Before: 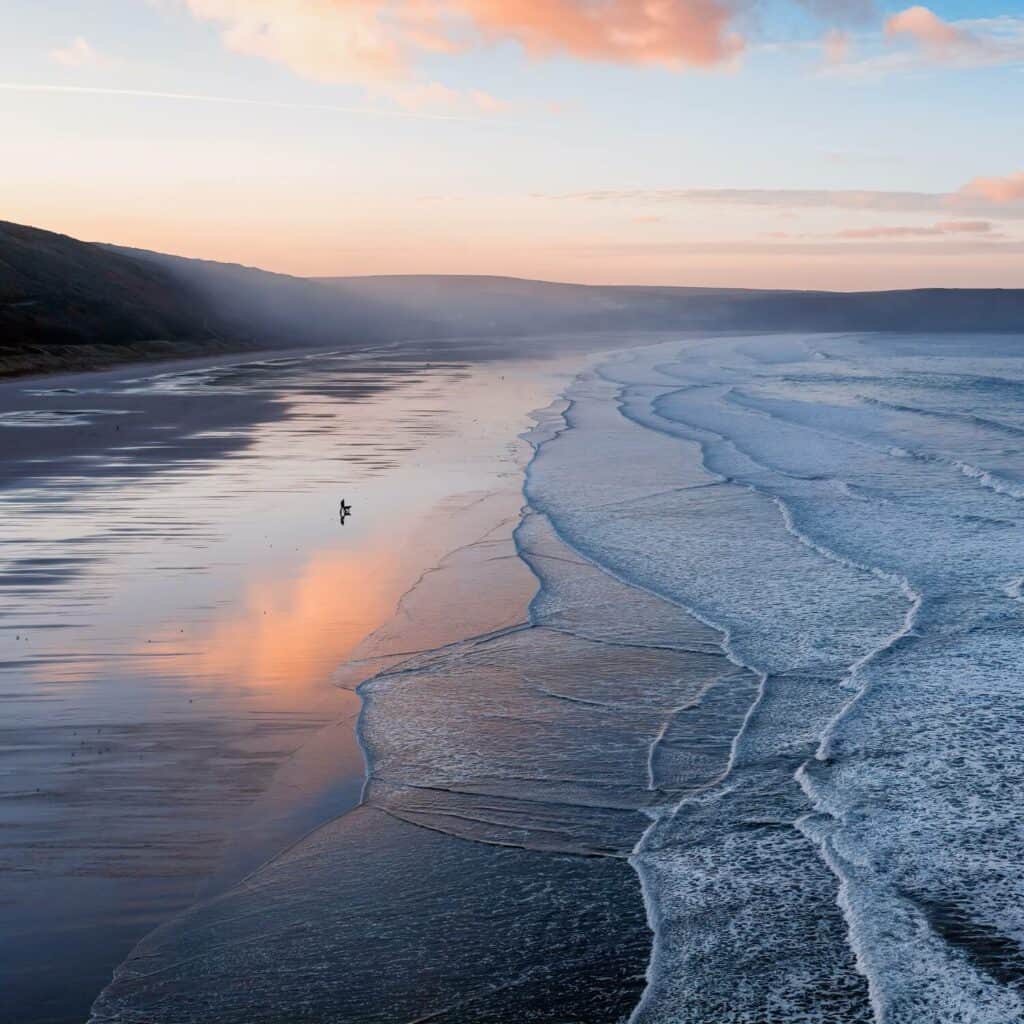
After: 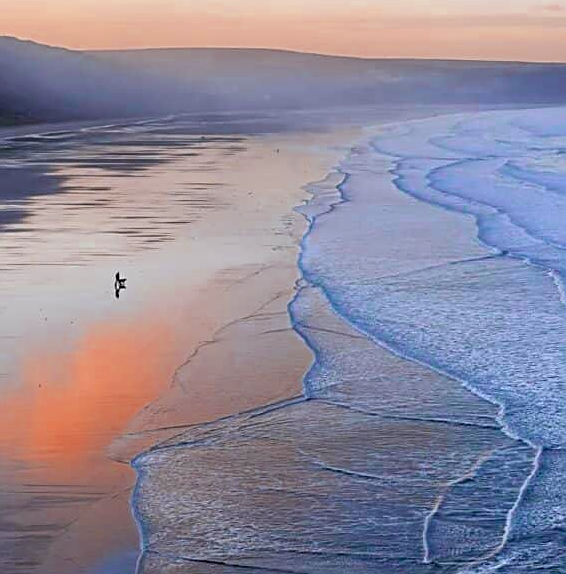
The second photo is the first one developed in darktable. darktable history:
crop and rotate: left 21.989%, top 22.191%, right 22.647%, bottom 21.751%
sharpen: on, module defaults
color zones: curves: ch0 [(0, 0.363) (0.128, 0.373) (0.25, 0.5) (0.402, 0.407) (0.521, 0.525) (0.63, 0.559) (0.729, 0.662) (0.867, 0.471)]; ch1 [(0, 0.515) (0.136, 0.618) (0.25, 0.5) (0.378, 0) (0.516, 0) (0.622, 0.593) (0.737, 0.819) (0.87, 0.593)]; ch2 [(0, 0.529) (0.128, 0.471) (0.282, 0.451) (0.386, 0.662) (0.516, 0.525) (0.633, 0.554) (0.75, 0.62) (0.875, 0.441)]
